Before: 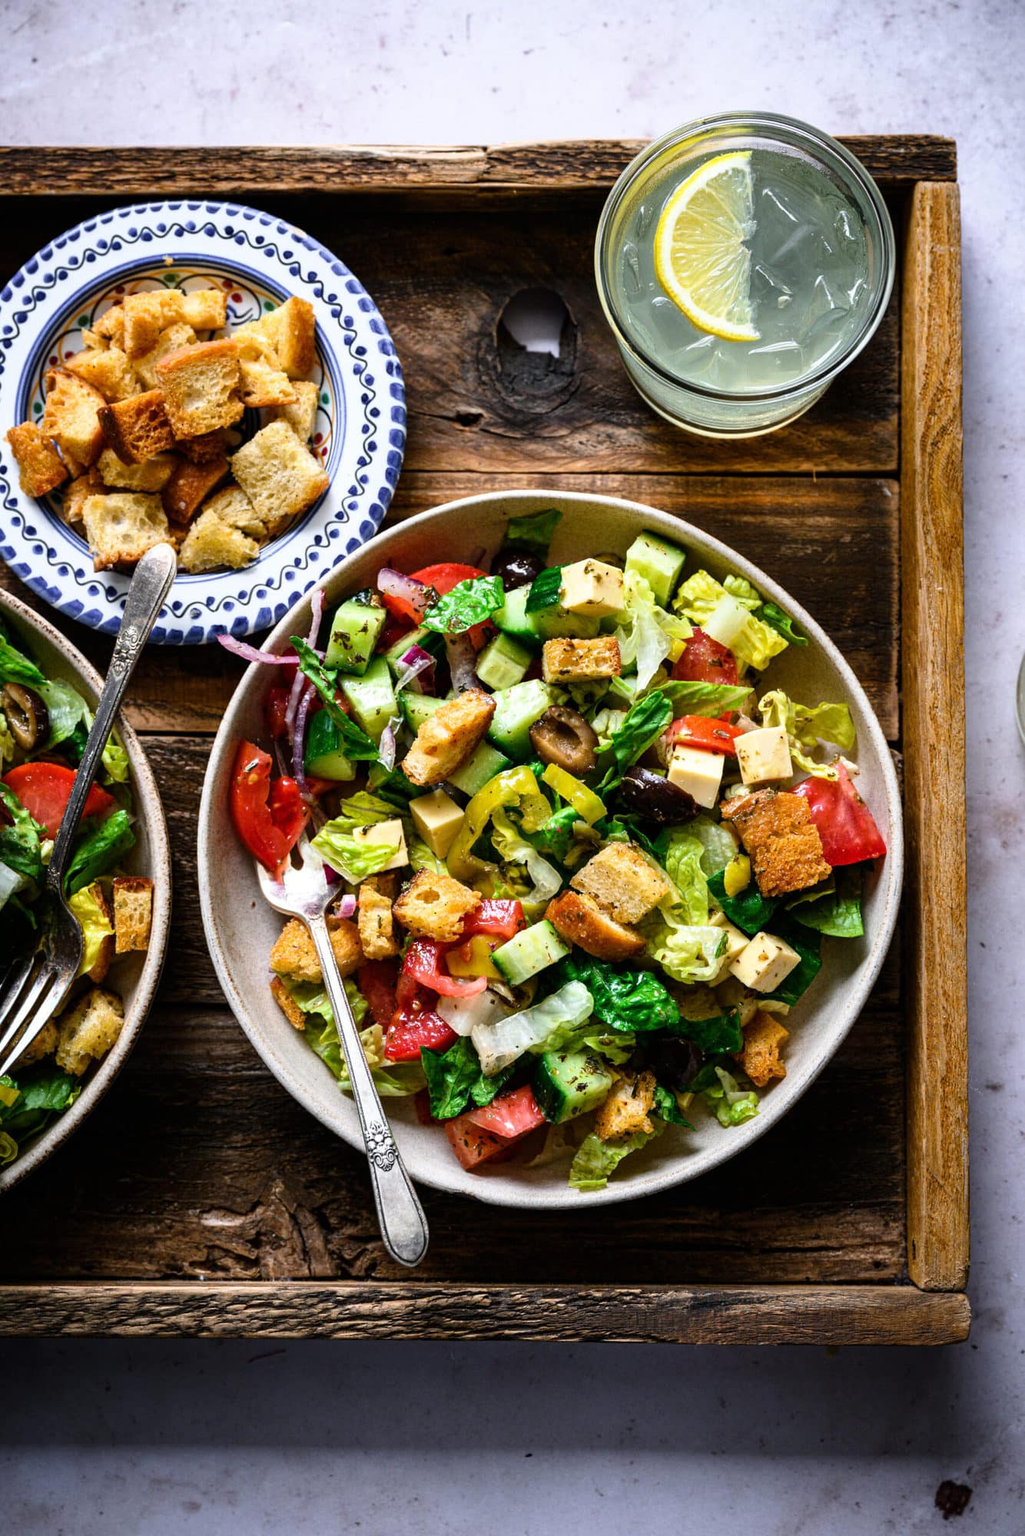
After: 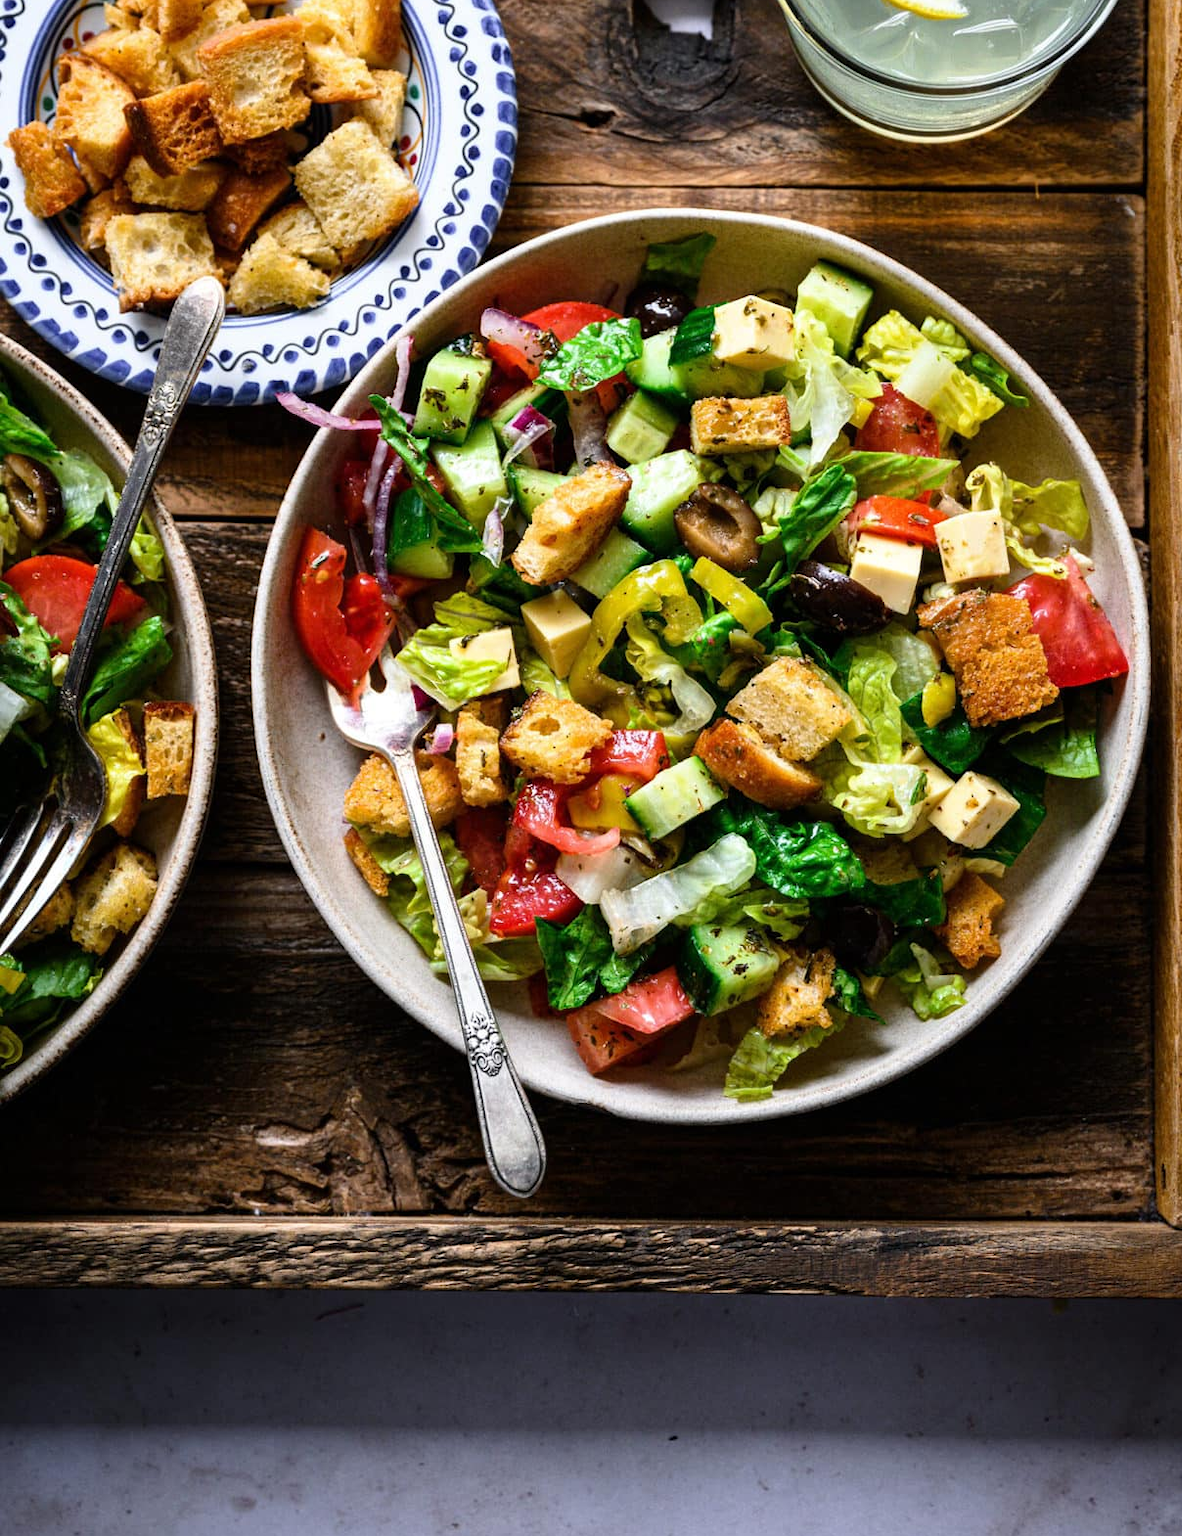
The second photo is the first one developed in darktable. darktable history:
crop: top 21.264%, right 9.351%, bottom 0.229%
